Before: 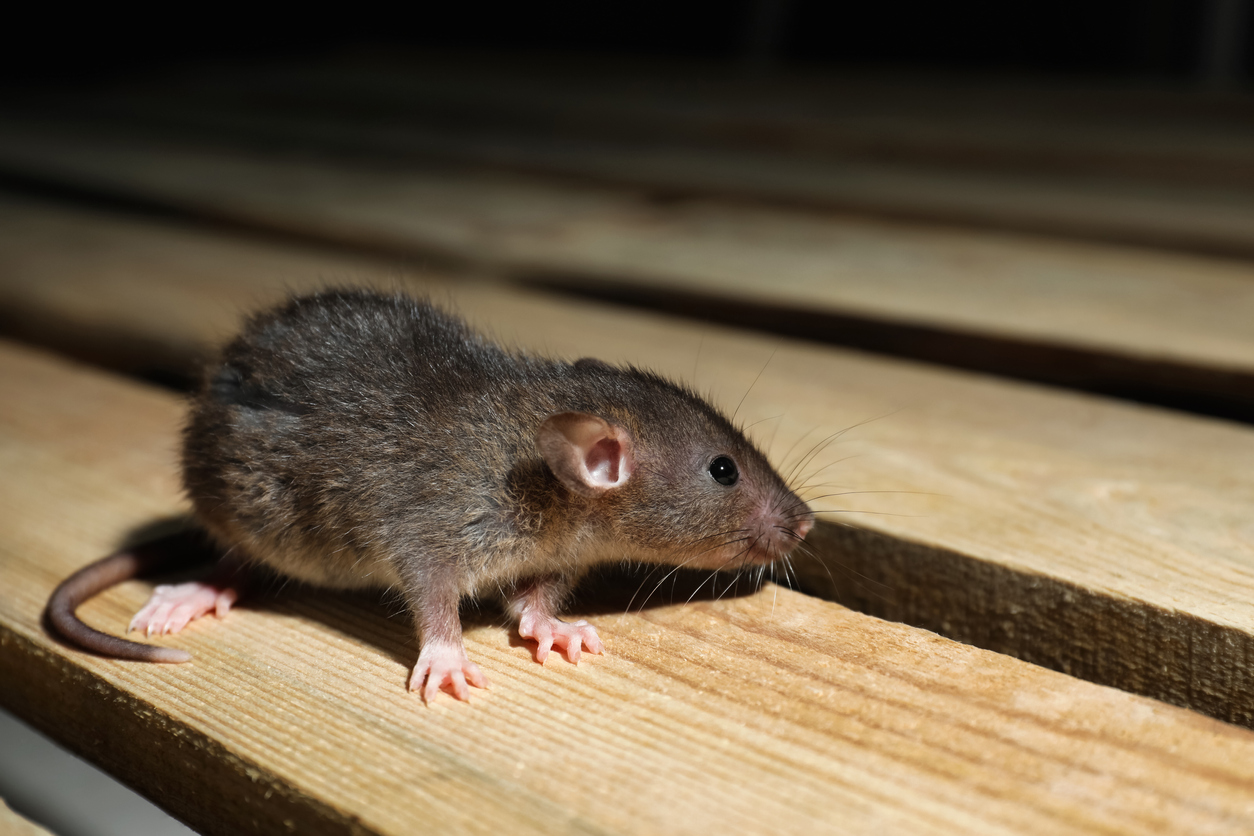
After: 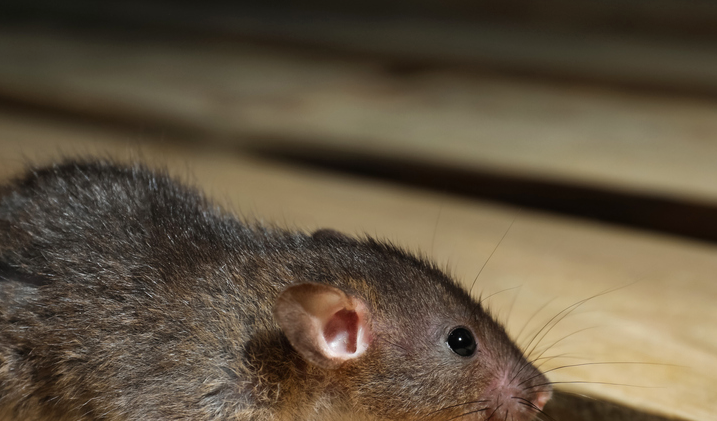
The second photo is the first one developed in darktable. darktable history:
shadows and highlights: shadows 24.5, highlights -78.15, soften with gaussian
color zones: curves: ch0 [(0.254, 0.492) (0.724, 0.62)]; ch1 [(0.25, 0.528) (0.719, 0.796)]; ch2 [(0, 0.472) (0.25, 0.5) (0.73, 0.184)]
crop: left 20.932%, top 15.471%, right 21.848%, bottom 34.081%
